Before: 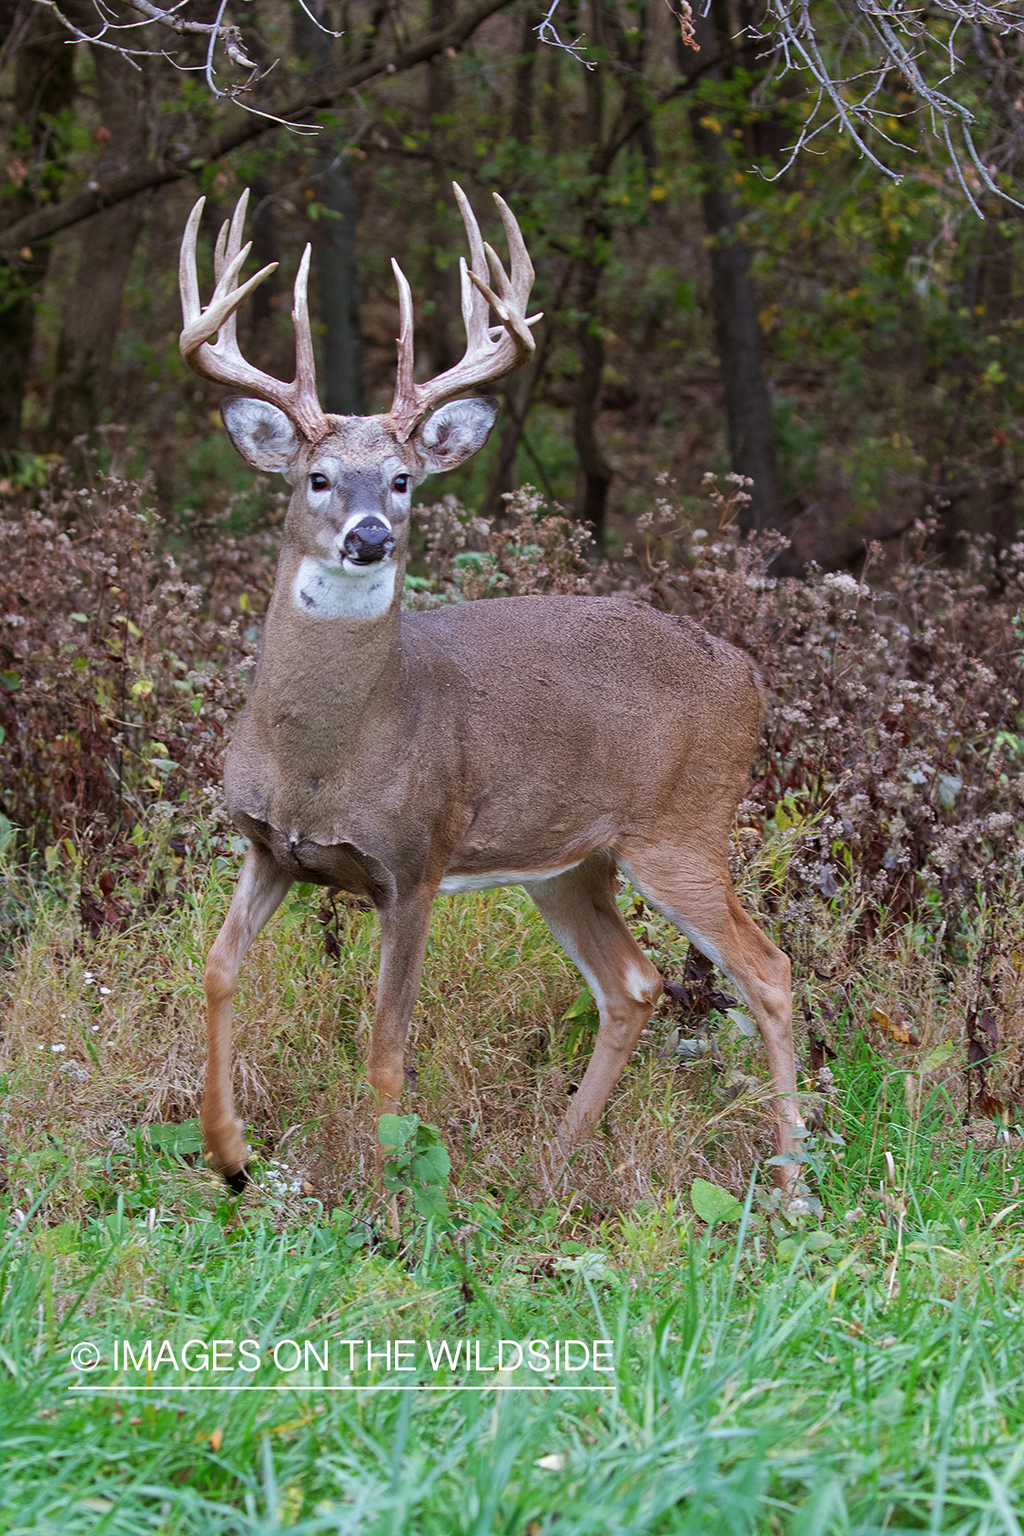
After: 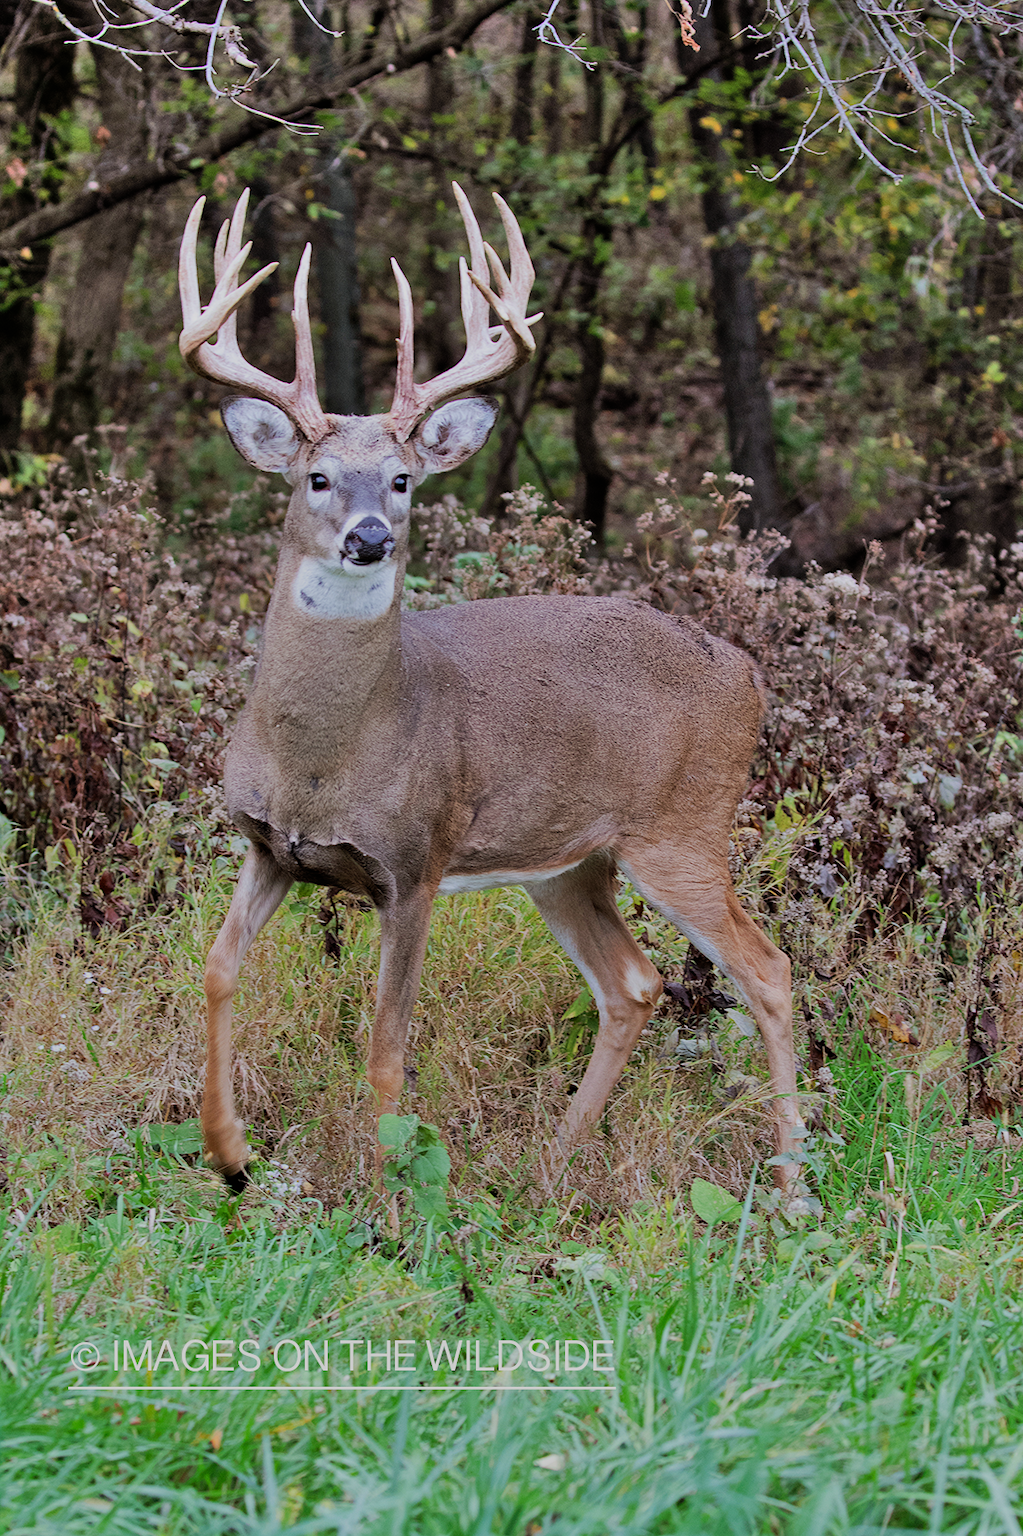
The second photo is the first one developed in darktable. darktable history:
shadows and highlights: shadows 60, highlights -60.23, soften with gaussian
filmic rgb: black relative exposure -7.15 EV, white relative exposure 5.36 EV, hardness 3.02
